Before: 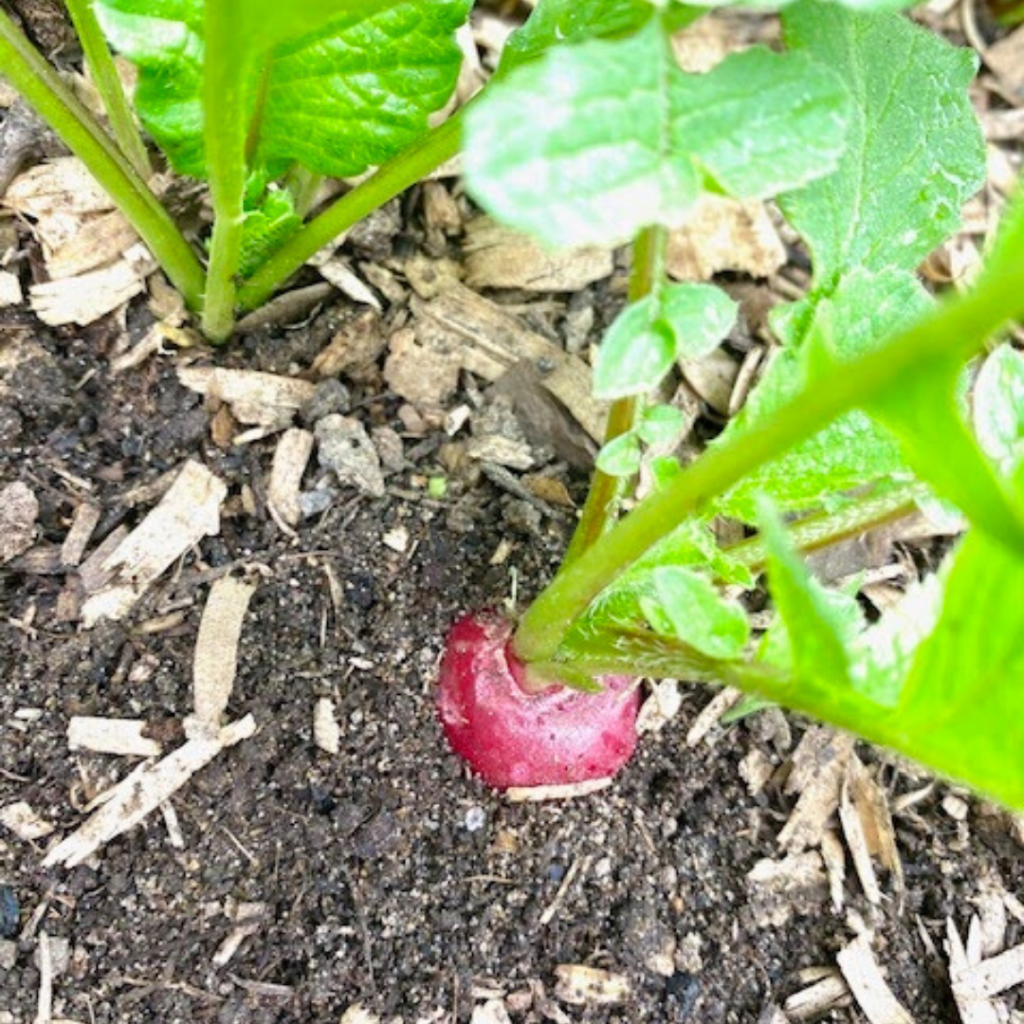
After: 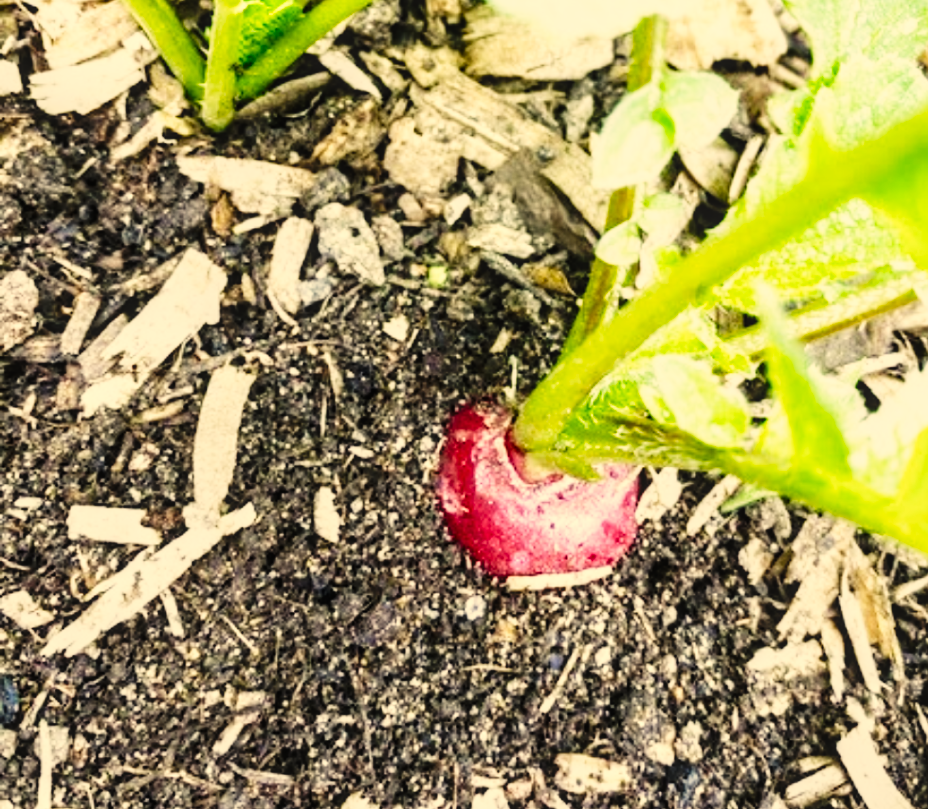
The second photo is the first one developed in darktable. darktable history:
crop: top 20.606%, right 9.351%, bottom 0.315%
color correction: highlights a* 2.44, highlights b* 23.39
contrast brightness saturation: contrast -0.242, saturation -0.432
tone curve: curves: ch0 [(0, 0) (0.003, 0.01) (0.011, 0.012) (0.025, 0.012) (0.044, 0.017) (0.069, 0.021) (0.1, 0.025) (0.136, 0.03) (0.177, 0.037) (0.224, 0.052) (0.277, 0.092) (0.335, 0.16) (0.399, 0.3) (0.468, 0.463) (0.543, 0.639) (0.623, 0.796) (0.709, 0.904) (0.801, 0.962) (0.898, 0.988) (1, 1)], preserve colors none
local contrast: on, module defaults
